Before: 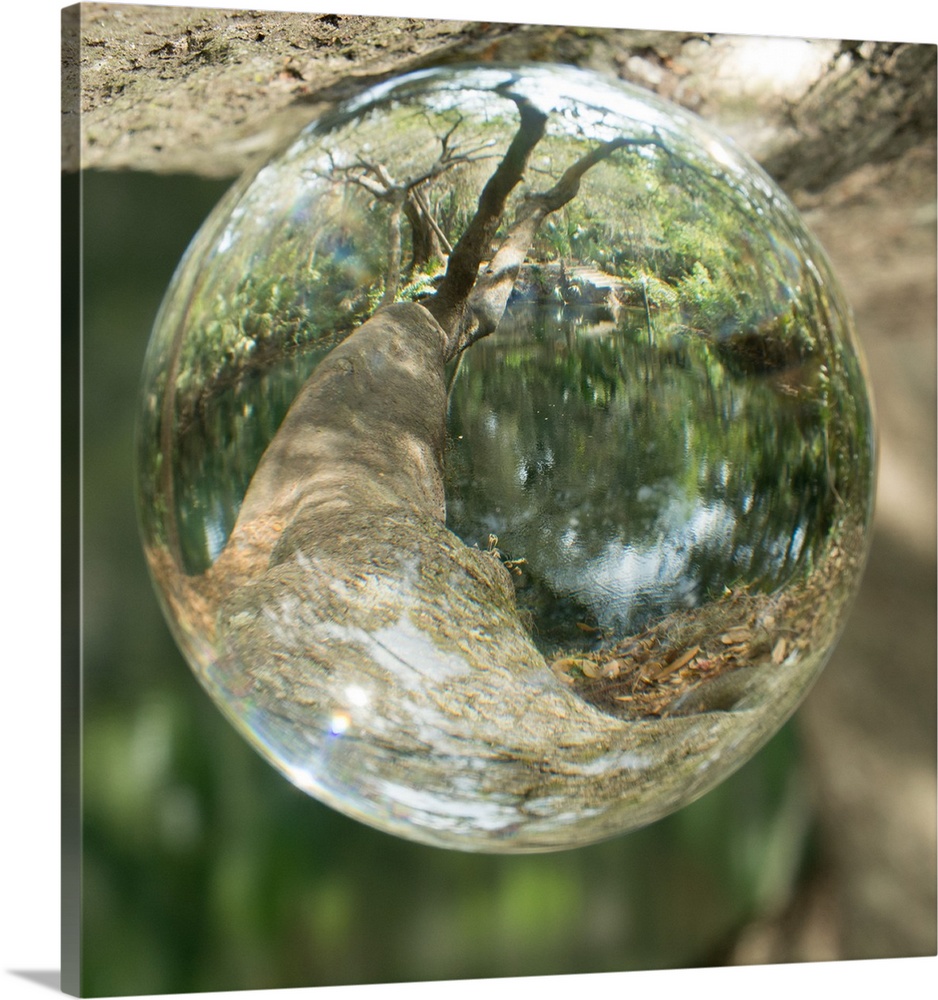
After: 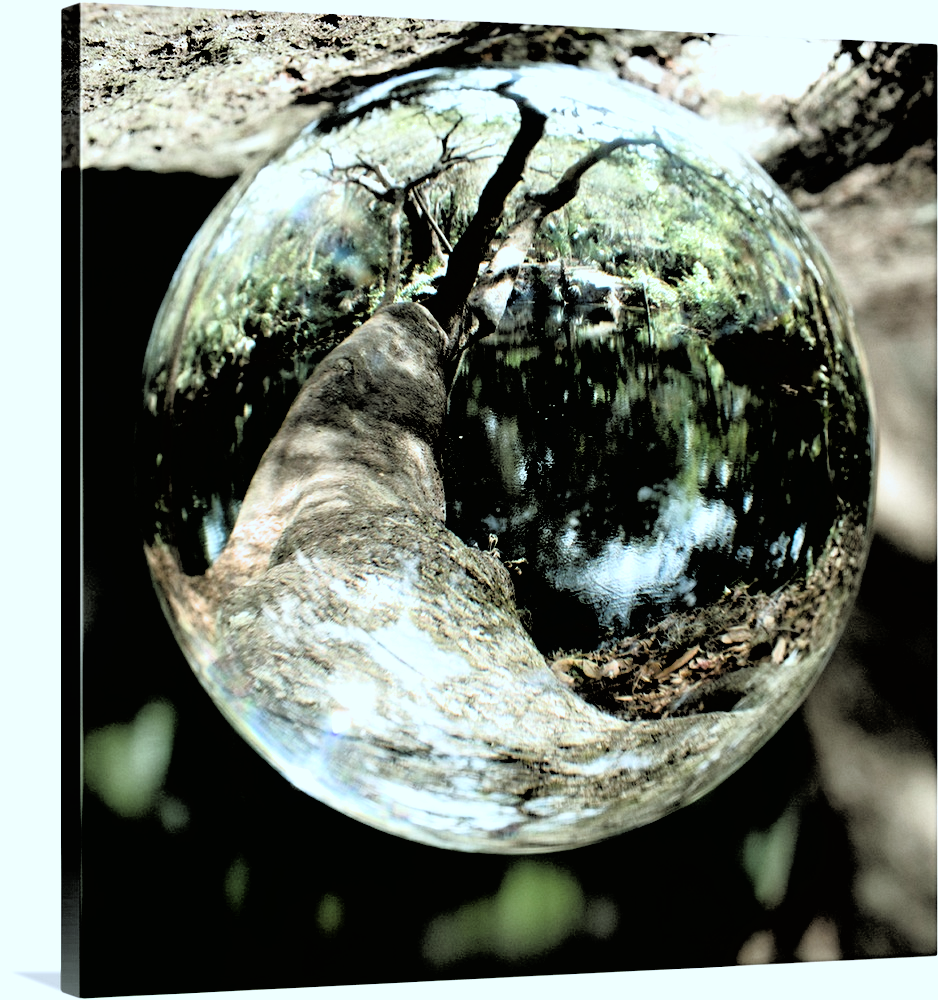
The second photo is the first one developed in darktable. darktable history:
color correction: highlights a* -4.06, highlights b* -11.03
tone curve: curves: ch0 [(0, 0) (0.003, 0.013) (0.011, 0.02) (0.025, 0.037) (0.044, 0.068) (0.069, 0.108) (0.1, 0.138) (0.136, 0.168) (0.177, 0.203) (0.224, 0.241) (0.277, 0.281) (0.335, 0.328) (0.399, 0.382) (0.468, 0.448) (0.543, 0.519) (0.623, 0.603) (0.709, 0.705) (0.801, 0.808) (0.898, 0.903) (1, 1)]
filmic rgb: black relative exposure -1.02 EV, white relative exposure 2.09 EV, hardness 1.5, contrast 2.236, color science v6 (2022), iterations of high-quality reconstruction 0
